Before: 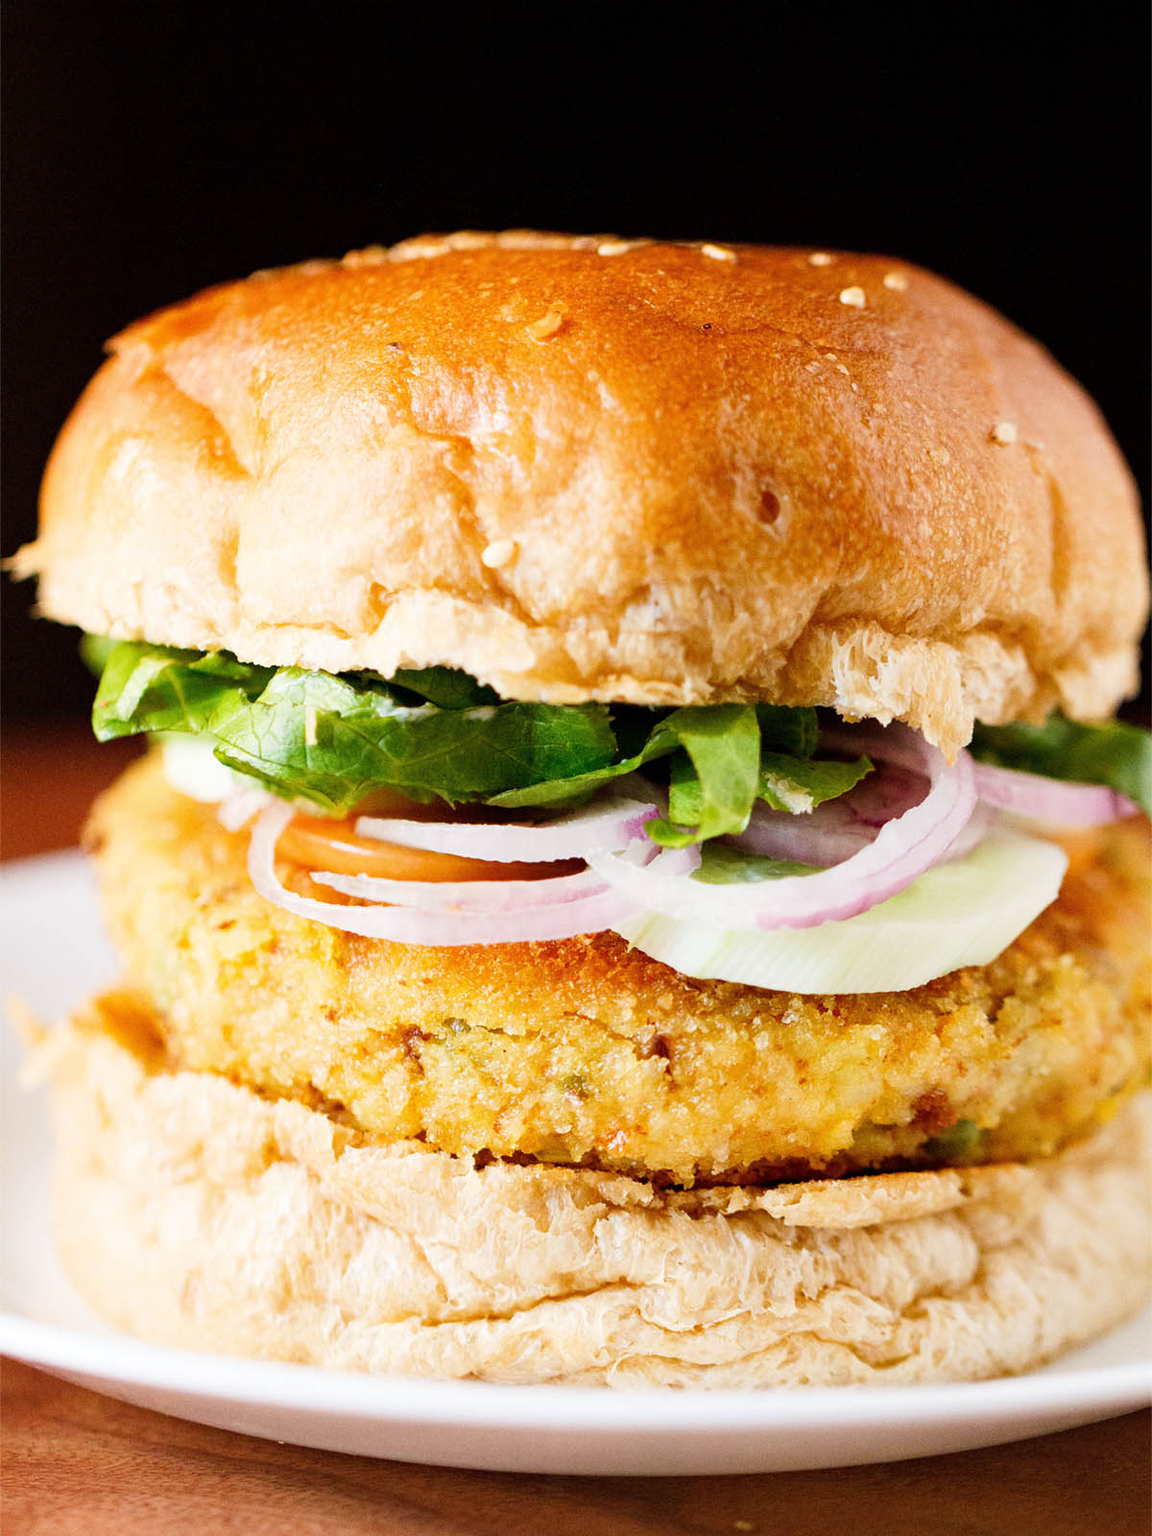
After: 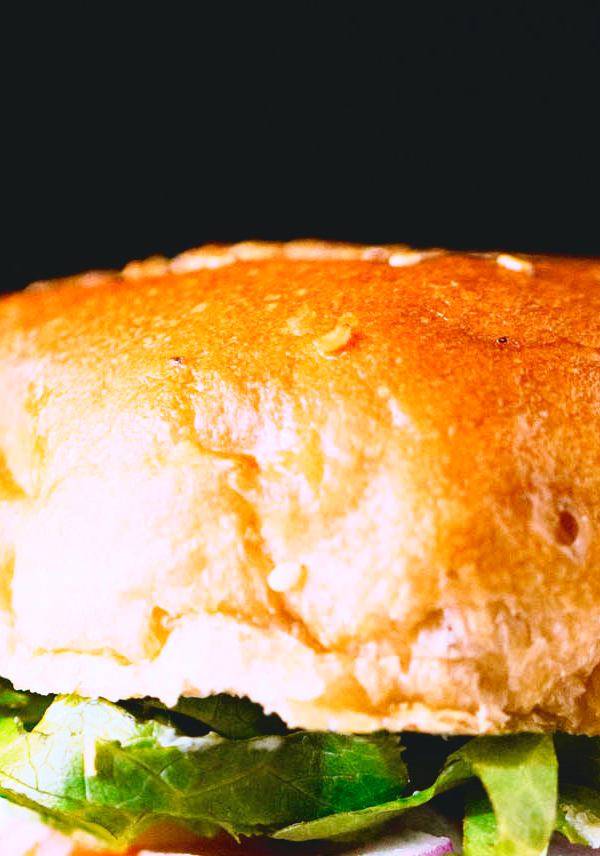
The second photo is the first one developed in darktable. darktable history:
tone curve: curves: ch0 [(0, 0.074) (0.129, 0.136) (0.285, 0.301) (0.689, 0.764) (0.854, 0.926) (0.987, 0.977)]; ch1 [(0, 0) (0.337, 0.249) (0.434, 0.437) (0.485, 0.491) (0.515, 0.495) (0.566, 0.57) (0.625, 0.625) (0.764, 0.806) (1, 1)]; ch2 [(0, 0) (0.314, 0.301) (0.401, 0.411) (0.505, 0.499) (0.54, 0.54) (0.608, 0.613) (0.706, 0.735) (1, 1)], color space Lab, independent channels, preserve colors none
crop: left 19.556%, right 30.401%, bottom 46.458%
white balance: red 1.042, blue 1.17
